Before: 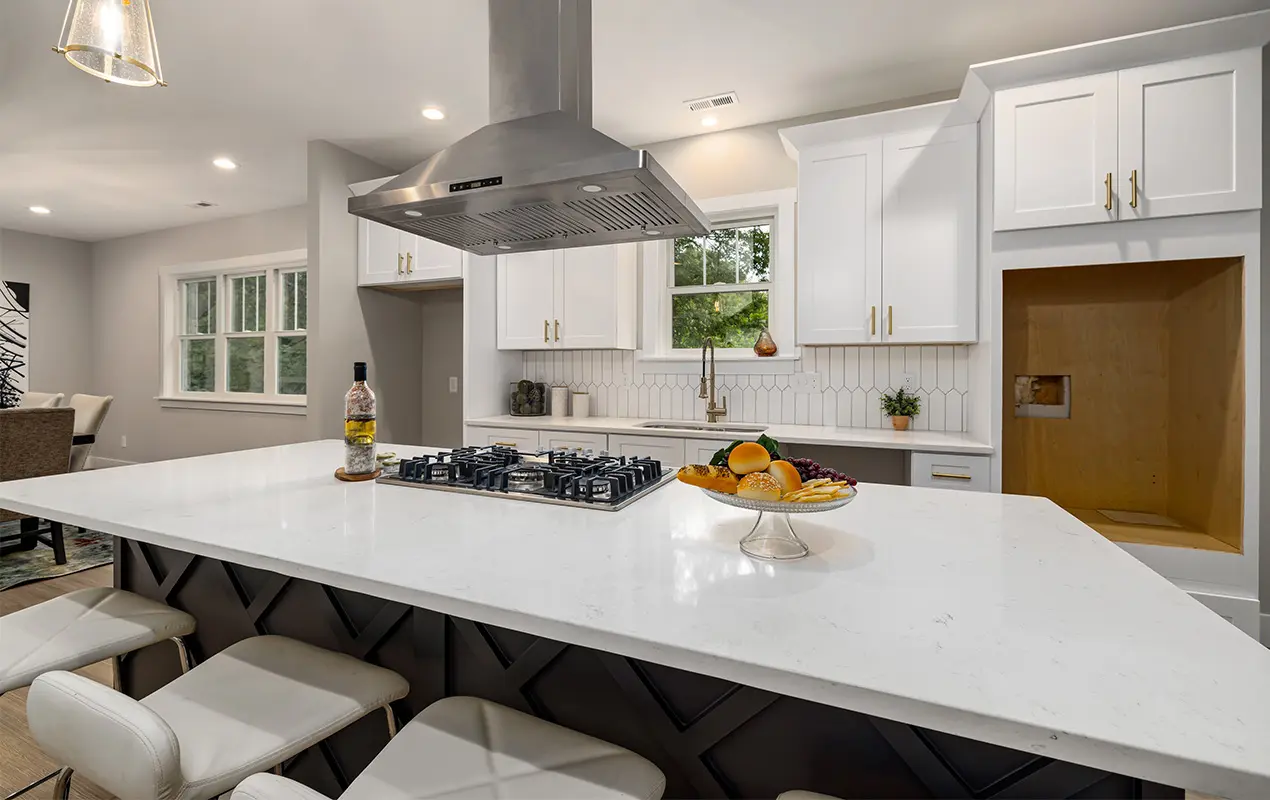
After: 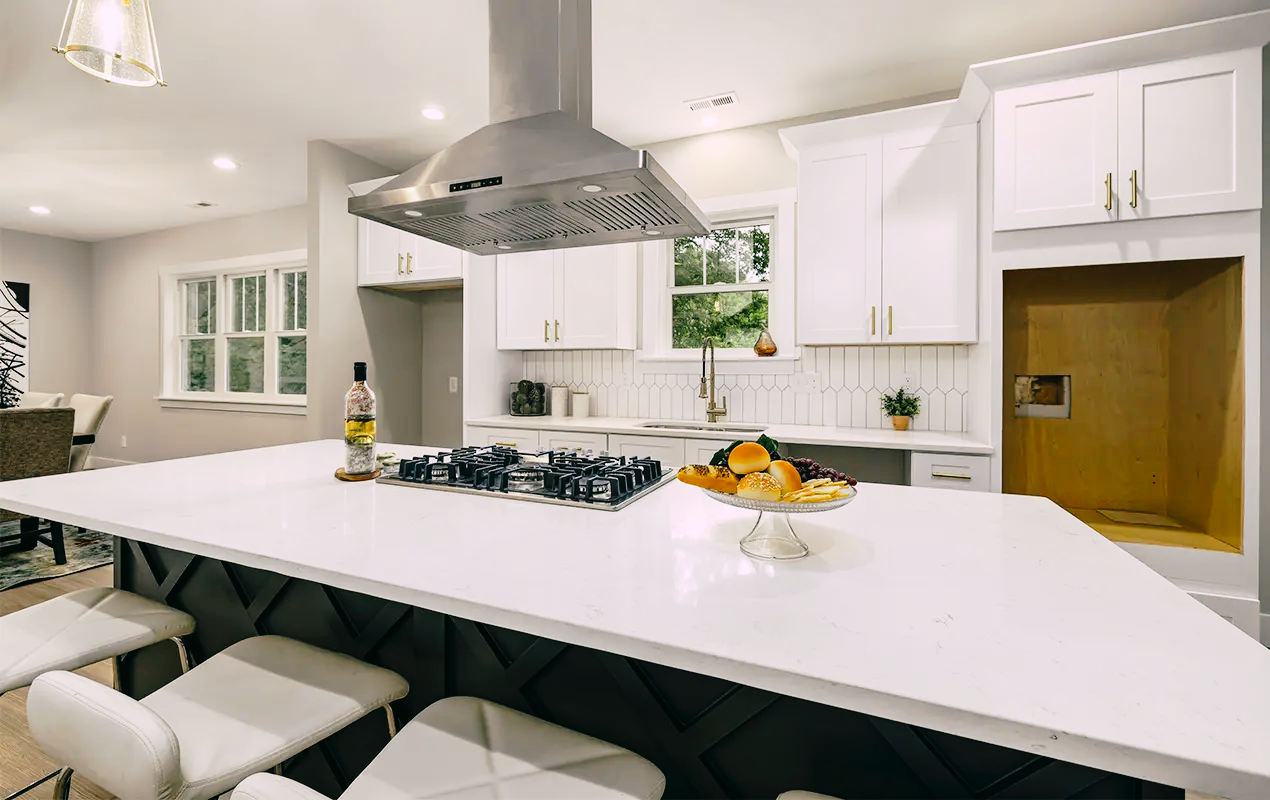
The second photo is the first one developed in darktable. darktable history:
tone curve: curves: ch0 [(0, 0) (0.003, 0.012) (0.011, 0.015) (0.025, 0.023) (0.044, 0.036) (0.069, 0.047) (0.1, 0.062) (0.136, 0.1) (0.177, 0.15) (0.224, 0.219) (0.277, 0.3) (0.335, 0.401) (0.399, 0.49) (0.468, 0.569) (0.543, 0.641) (0.623, 0.73) (0.709, 0.806) (0.801, 0.88) (0.898, 0.939) (1, 1)], preserve colors none
color look up table: target L [98.17, 98.36, 88.06, 90.02, 86.94, 67.9, 60.05, 57.91, 55.98, 33.22, 26.5, 9.895, 200.98, 92.27, 85.84, 77.39, 74.42, 70.71, 67.55, 61.62, 56.66, 56.08, 49.19, 43.26, 38.23, 30.87, 29.73, 21.54, 96.04, 83.8, 76.67, 64.05, 69.67, 55.77, 62.58, 46.44, 44.82, 34.56, 33.21, 27.92, 30.19, 12.33, 5.831, 95.54, 79.03, 59.95, 61.07, 54.28, 43.03], target a [-25.1, -18.1, -13.42, -26.6, -28.59, -17.48, -32.74, -31.16, -21.98, -22.25, -10.89, -17.89, 0, -2.238, -2.181, 6.988, 13.51, 28.71, 29.27, 4.606, 31.97, 56.71, 28.82, 64.48, 54.72, 3, 39.25, 29.38, 17.15, 7.263, 31.12, 19.11, 43.47, 6.821, 29.97, 58.86, 51.06, 19.77, 22.52, 1.64, 37.91, 13.86, 7.524, -42.3, -23.89, -26.06, -2.259, -14.03, -23.5], target b [37.7, 11.72, 15.69, 30.09, 9.938, 4.759, 30.99, 11.38, 26.04, 12.92, 25.17, 3.944, -0.001, 29.11, 53.73, 3.423, 75.84, 15.56, 47.61, 51.91, 55.43, 25.71, 26.83, 48.11, 21.49, 3.975, 34.97, 14.94, -8.595, -28.51, -16.5, -20.63, -34.04, -61.94, -43.71, -6.722, -28.83, -56.71, -7.967, -30.52, -63.18, -29.47, -9.815, -9.988, -17.75, -8.419, -1.74, -35.51, -8.384], num patches 49
